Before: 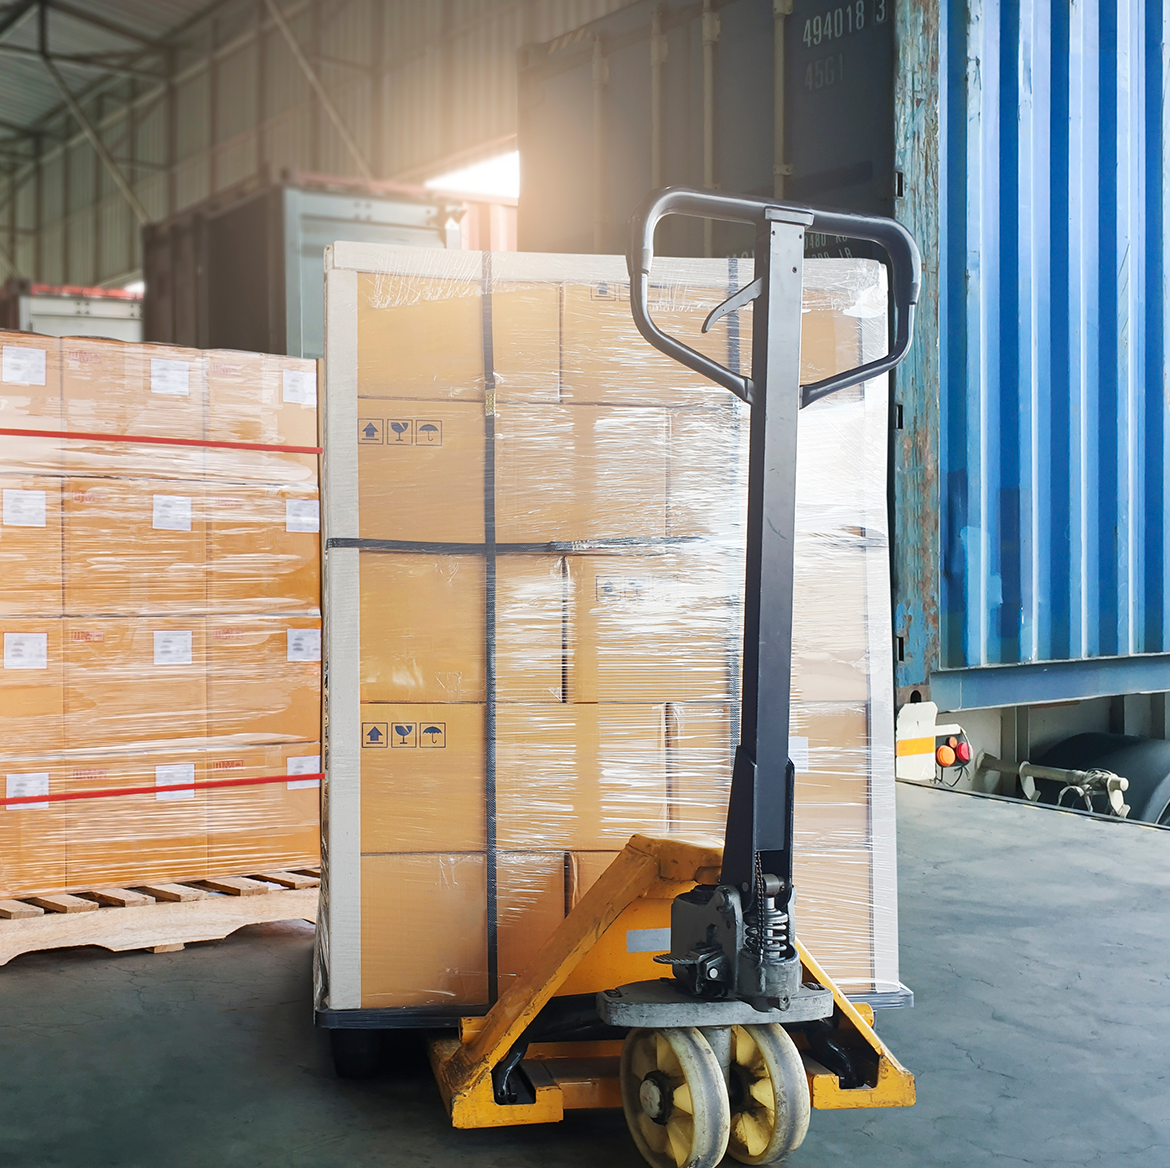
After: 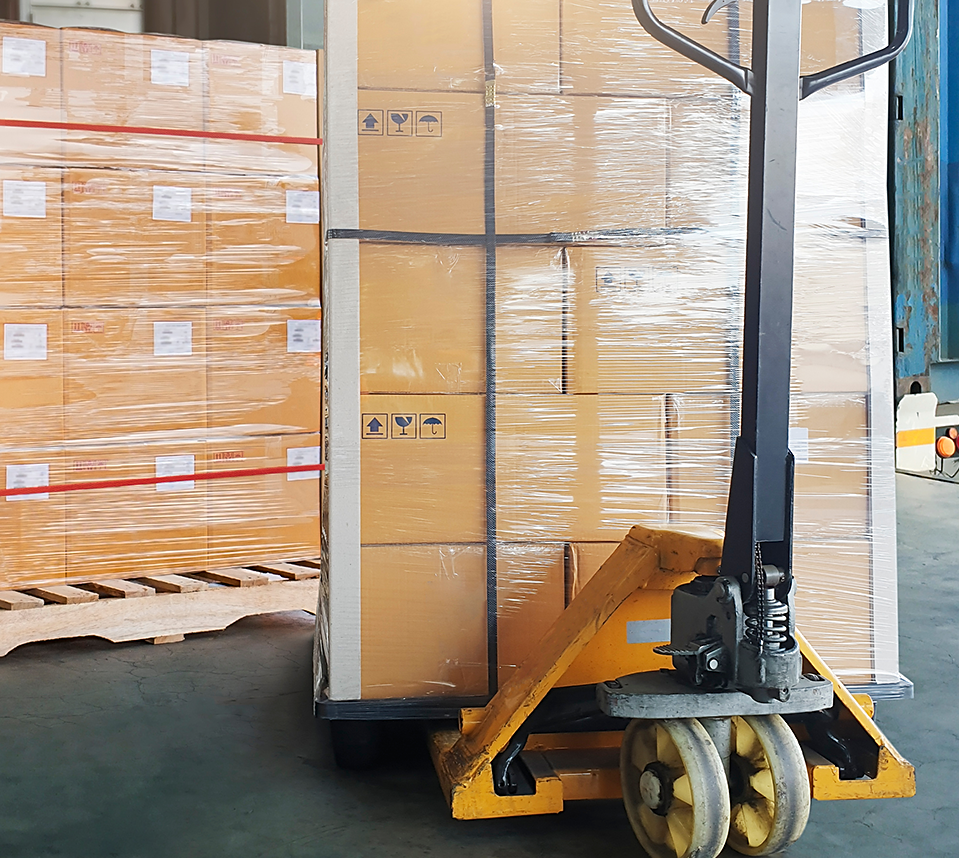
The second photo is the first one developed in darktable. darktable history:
sharpen: radius 1.864, amount 0.398, threshold 1.271
crop: top 26.531%, right 17.959%
